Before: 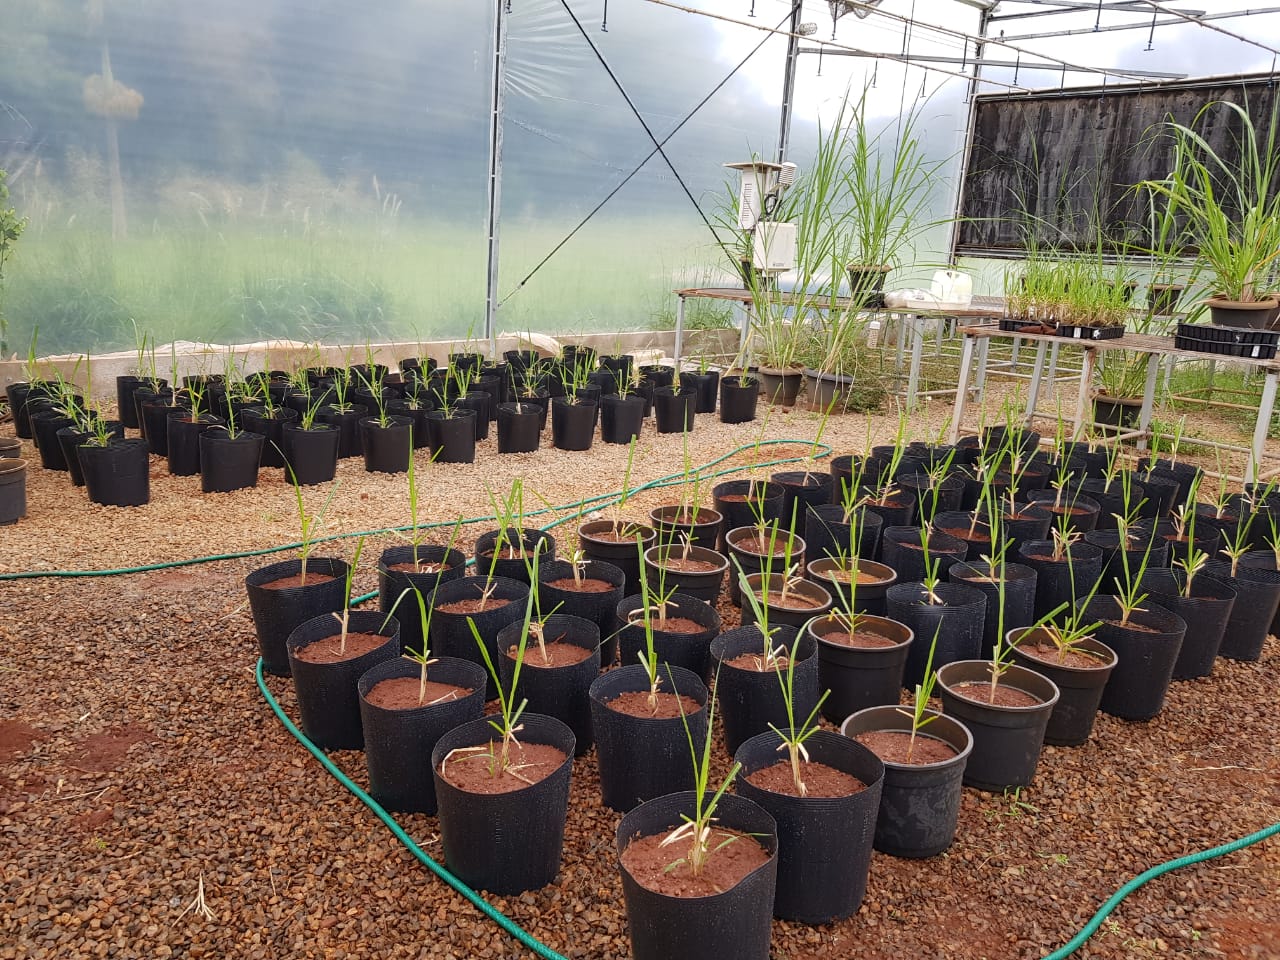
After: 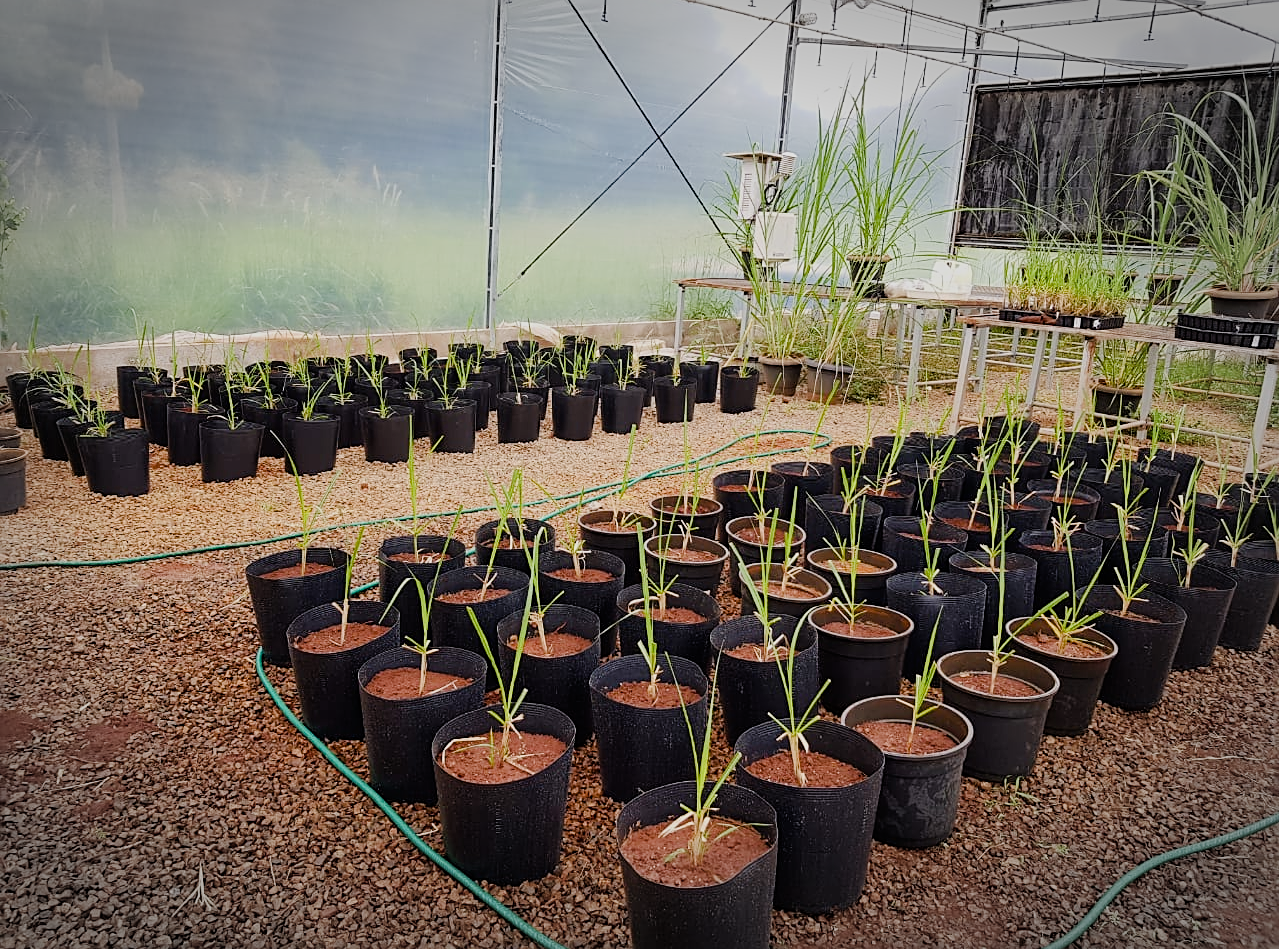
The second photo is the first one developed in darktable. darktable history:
sharpen: on, module defaults
crop: top 1.049%, right 0.001%
color balance rgb: linear chroma grading › shadows 32%, linear chroma grading › global chroma -2%, linear chroma grading › mid-tones 4%, perceptual saturation grading › global saturation -2%, perceptual saturation grading › highlights -8%, perceptual saturation grading › mid-tones 8%, perceptual saturation grading › shadows 4%, perceptual brilliance grading › highlights 8%, perceptual brilliance grading › mid-tones 4%, perceptual brilliance grading › shadows 2%, global vibrance 16%, saturation formula JzAzBz (2021)
vignetting: fall-off start 79.43%, saturation -0.649, width/height ratio 1.327, unbound false
filmic rgb: black relative exposure -7.65 EV, white relative exposure 4.56 EV, hardness 3.61
